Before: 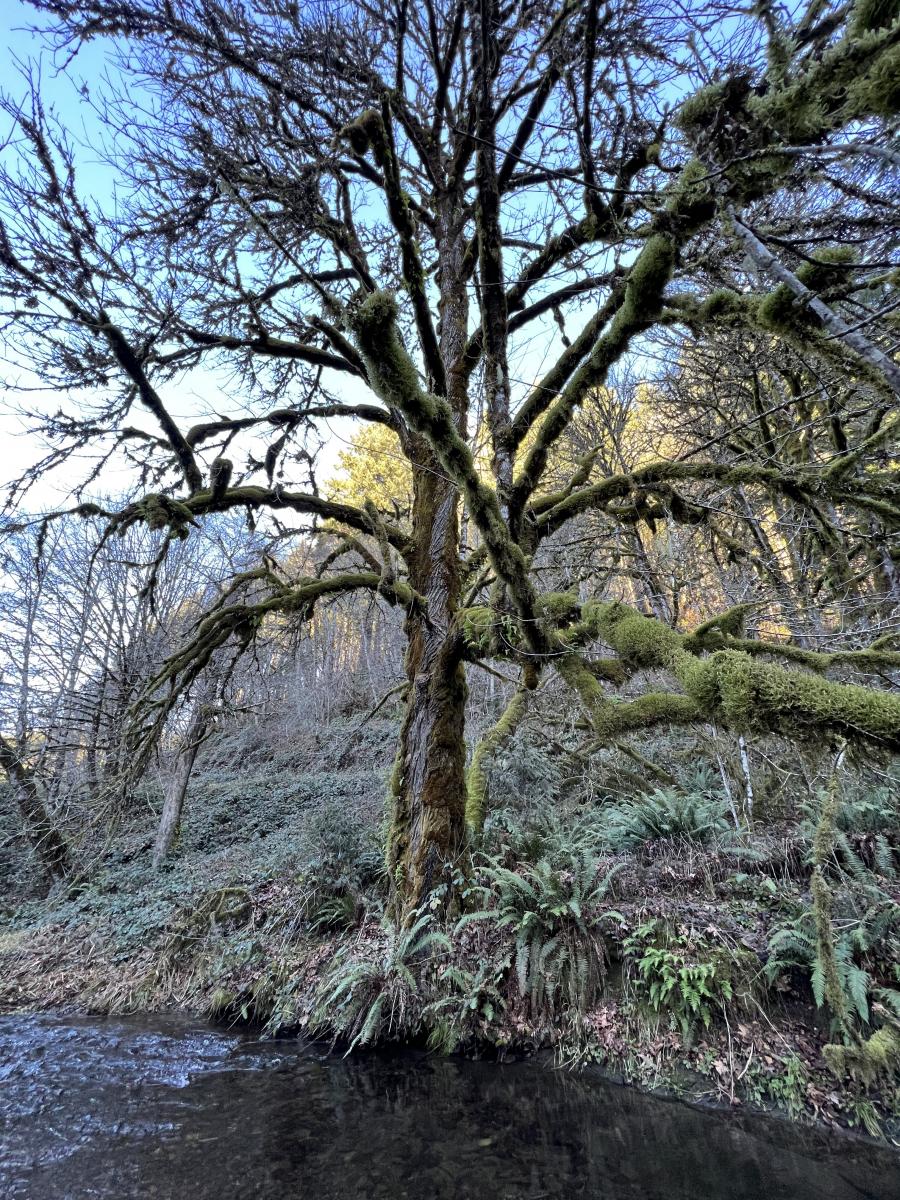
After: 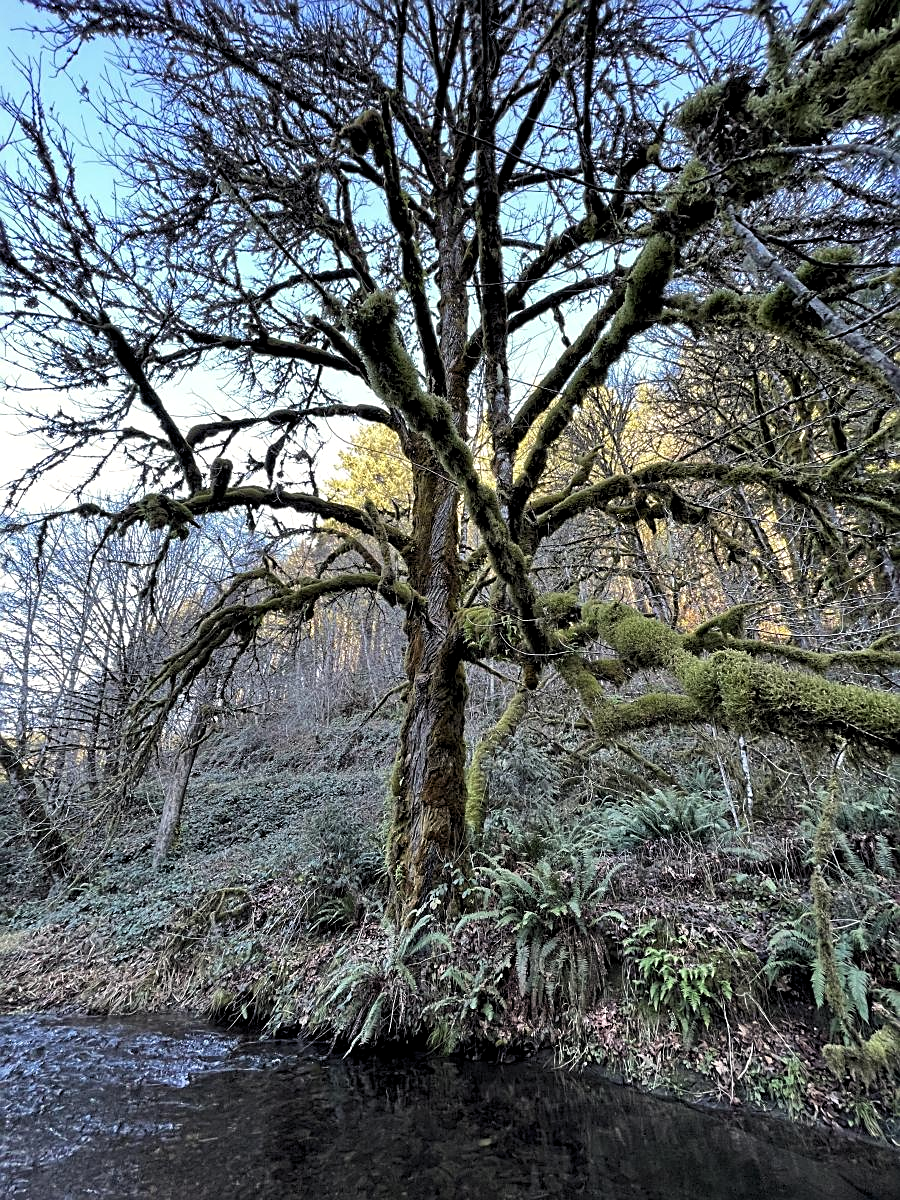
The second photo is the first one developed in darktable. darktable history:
white balance: red 1.009, blue 0.985
sharpen: on, module defaults
levels: levels [0.026, 0.507, 0.987]
